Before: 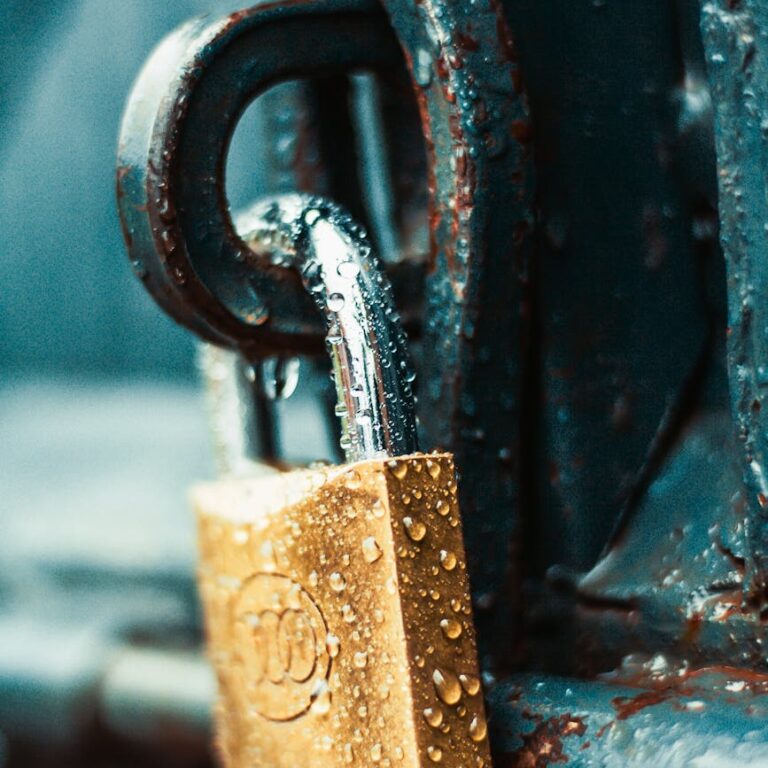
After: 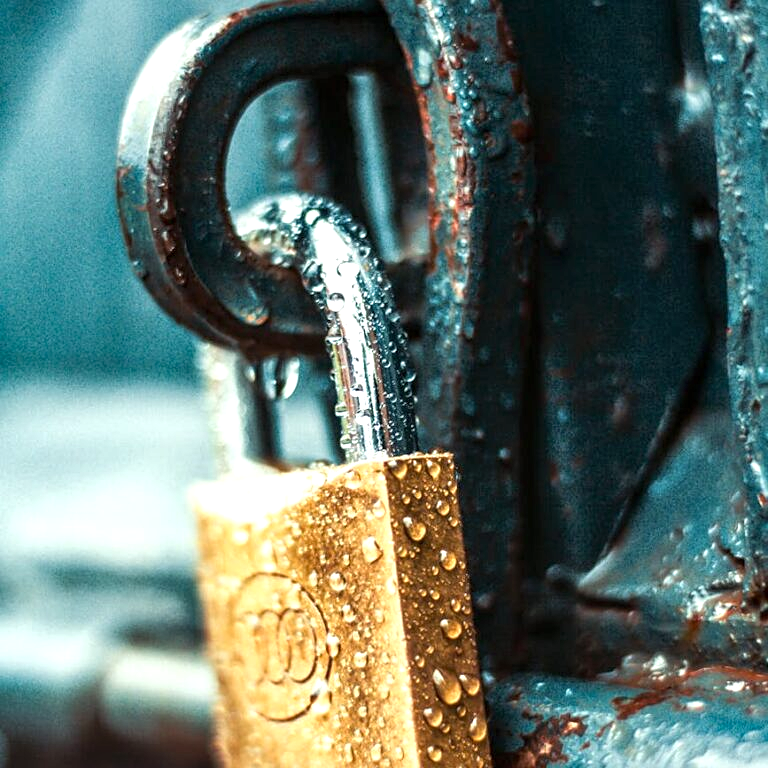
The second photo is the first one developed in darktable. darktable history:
shadows and highlights: shadows 37.27, highlights -28.18, soften with gaussian
sharpen: amount 0.2
exposure: black level correction 0.001, exposure 0.5 EV, compensate exposure bias true, compensate highlight preservation false
local contrast: on, module defaults
